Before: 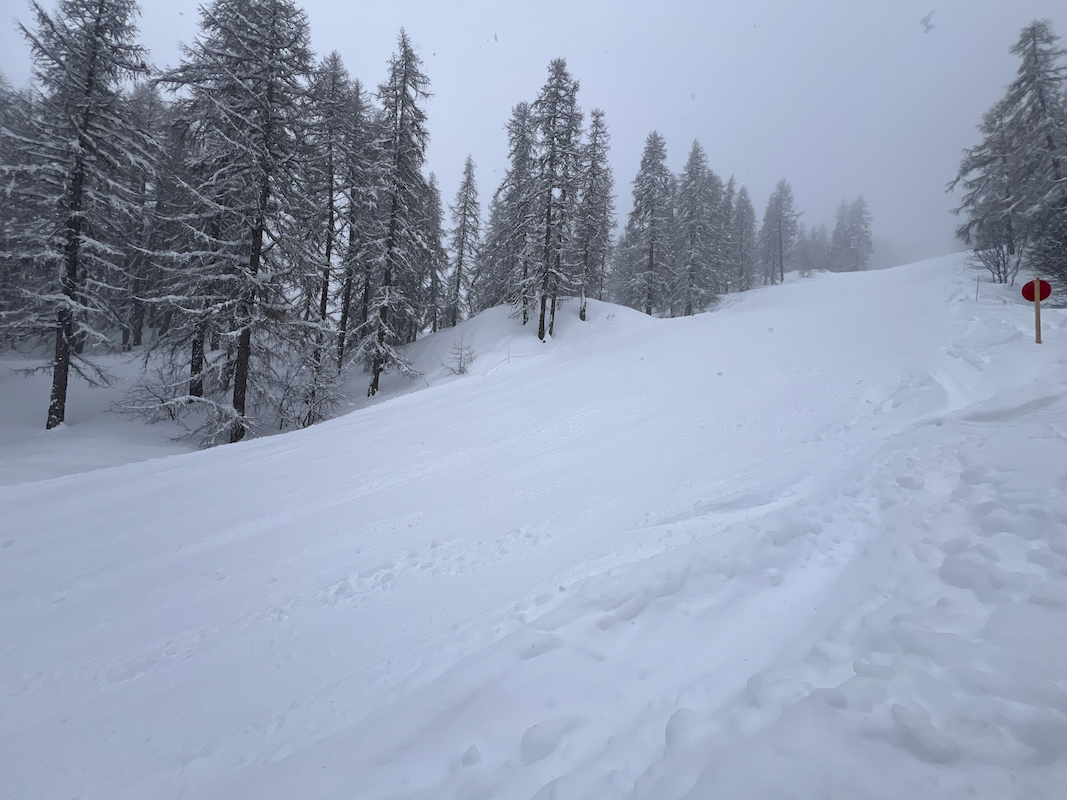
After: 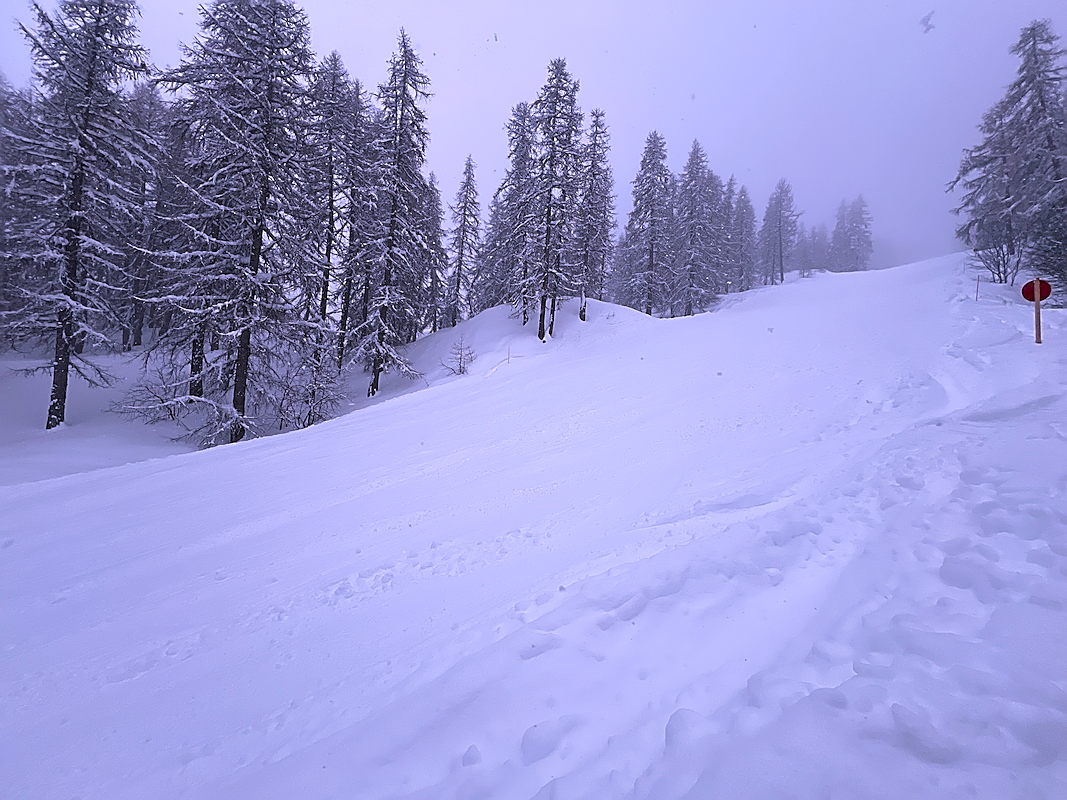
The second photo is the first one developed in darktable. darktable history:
velvia: on, module defaults
sharpen: radius 1.4, amount 1.25, threshold 0.7
color correction: highlights a* 15.03, highlights b* -25.07
